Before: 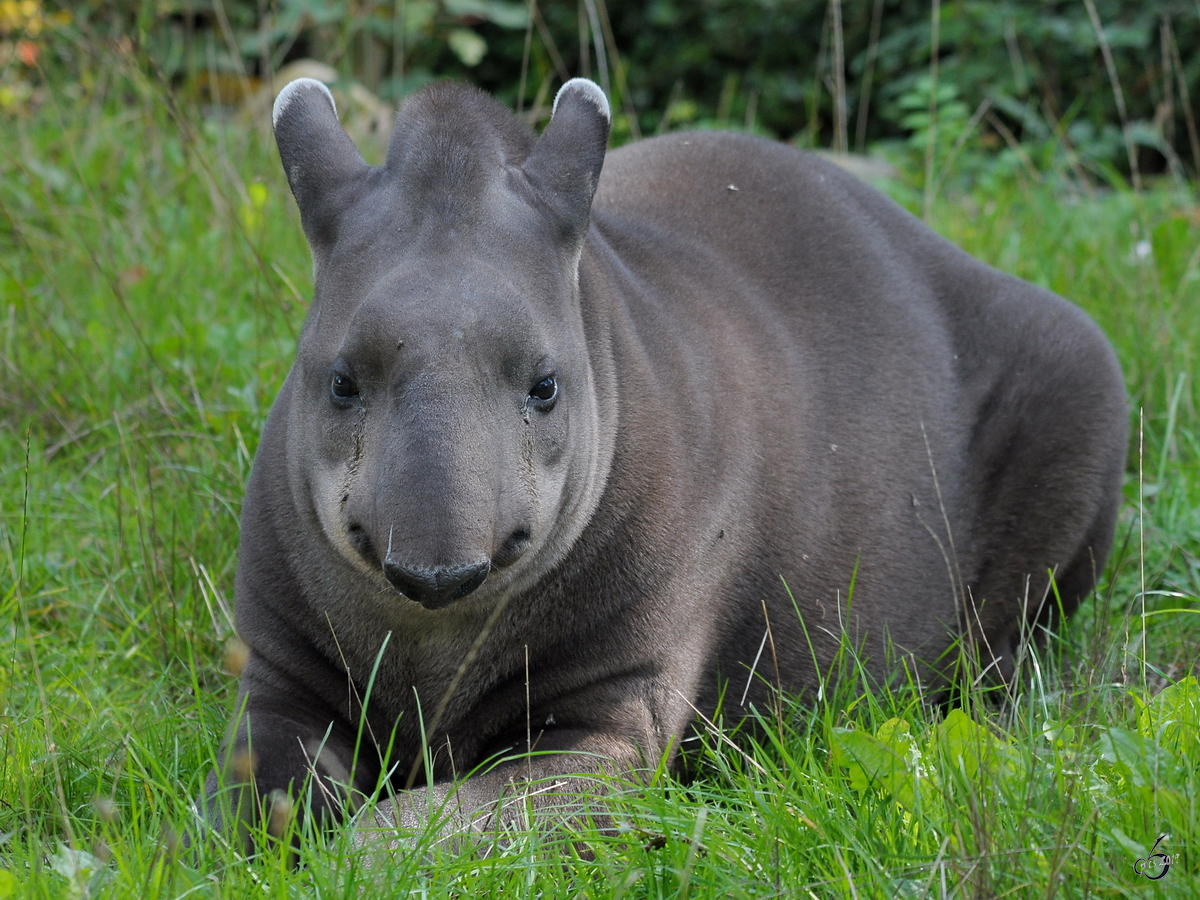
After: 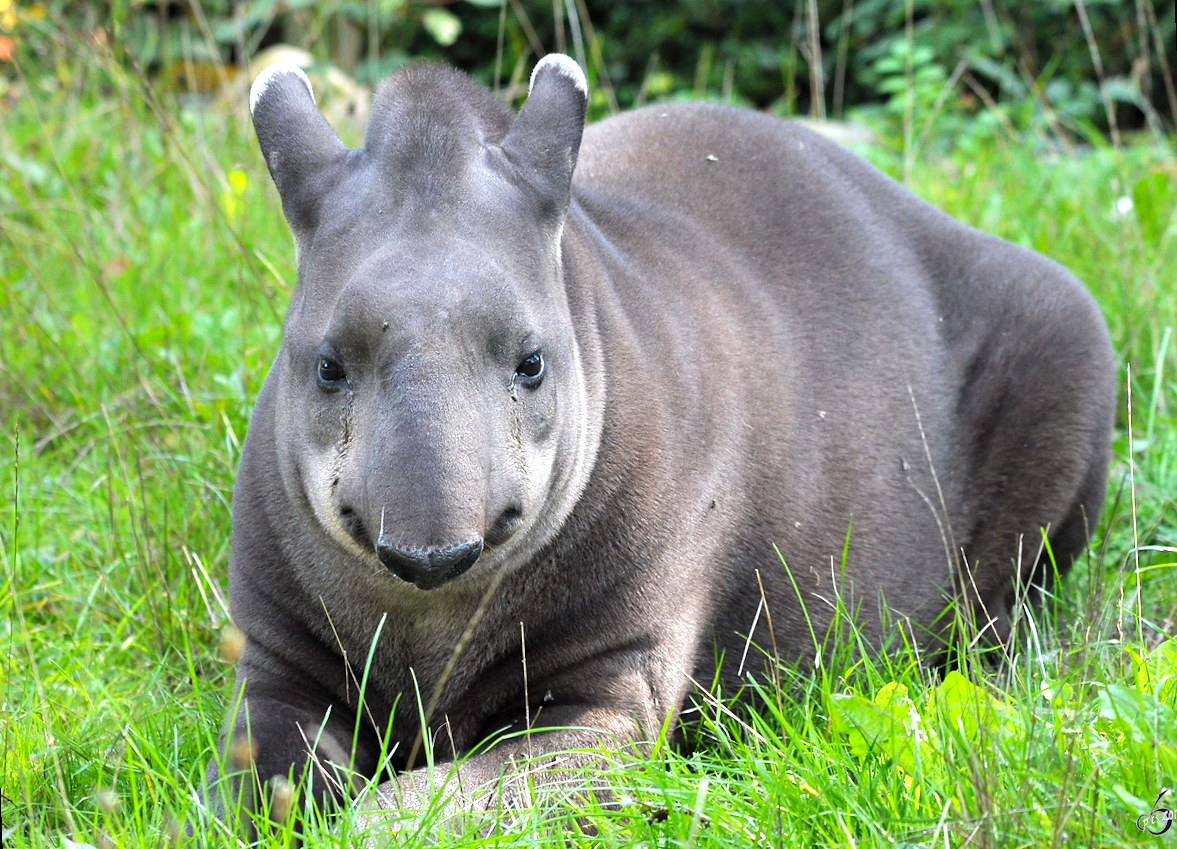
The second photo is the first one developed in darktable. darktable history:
rotate and perspective: rotation -2°, crop left 0.022, crop right 0.978, crop top 0.049, crop bottom 0.951
levels: levels [0, 0.352, 0.703]
